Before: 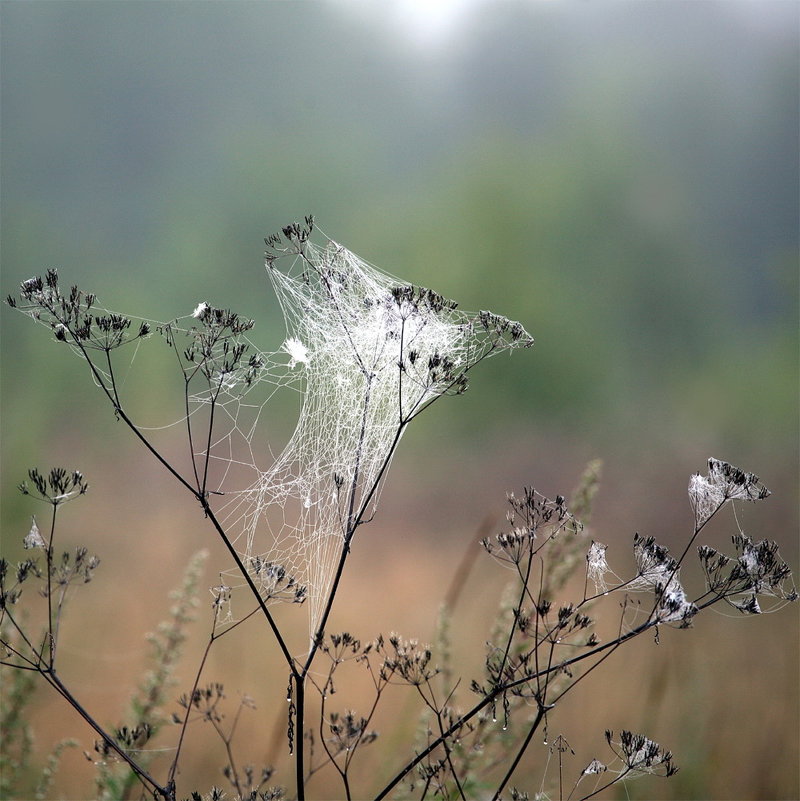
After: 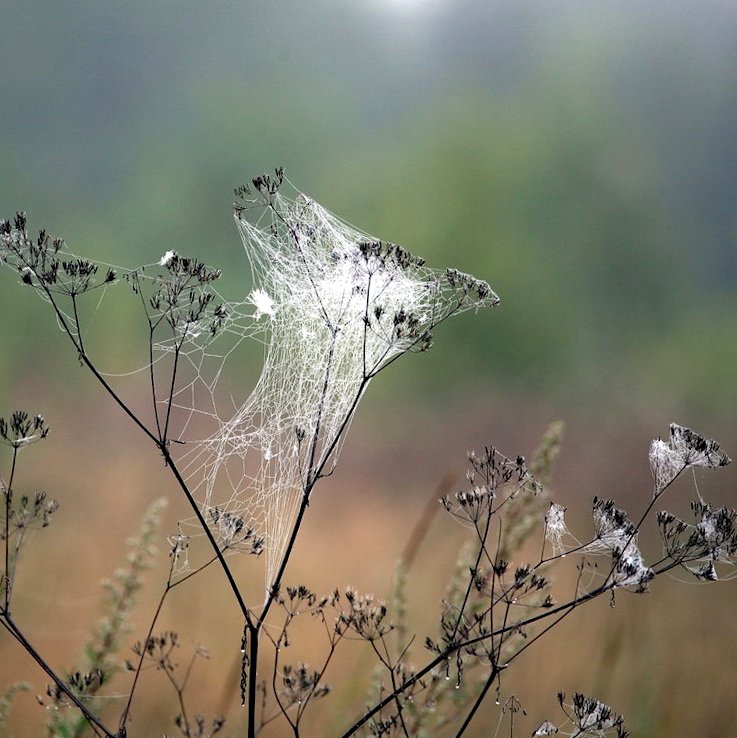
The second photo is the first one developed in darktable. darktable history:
crop and rotate: angle -1.96°, left 3.097%, top 4.154%, right 1.586%, bottom 0.529%
haze removal: compatibility mode true, adaptive false
